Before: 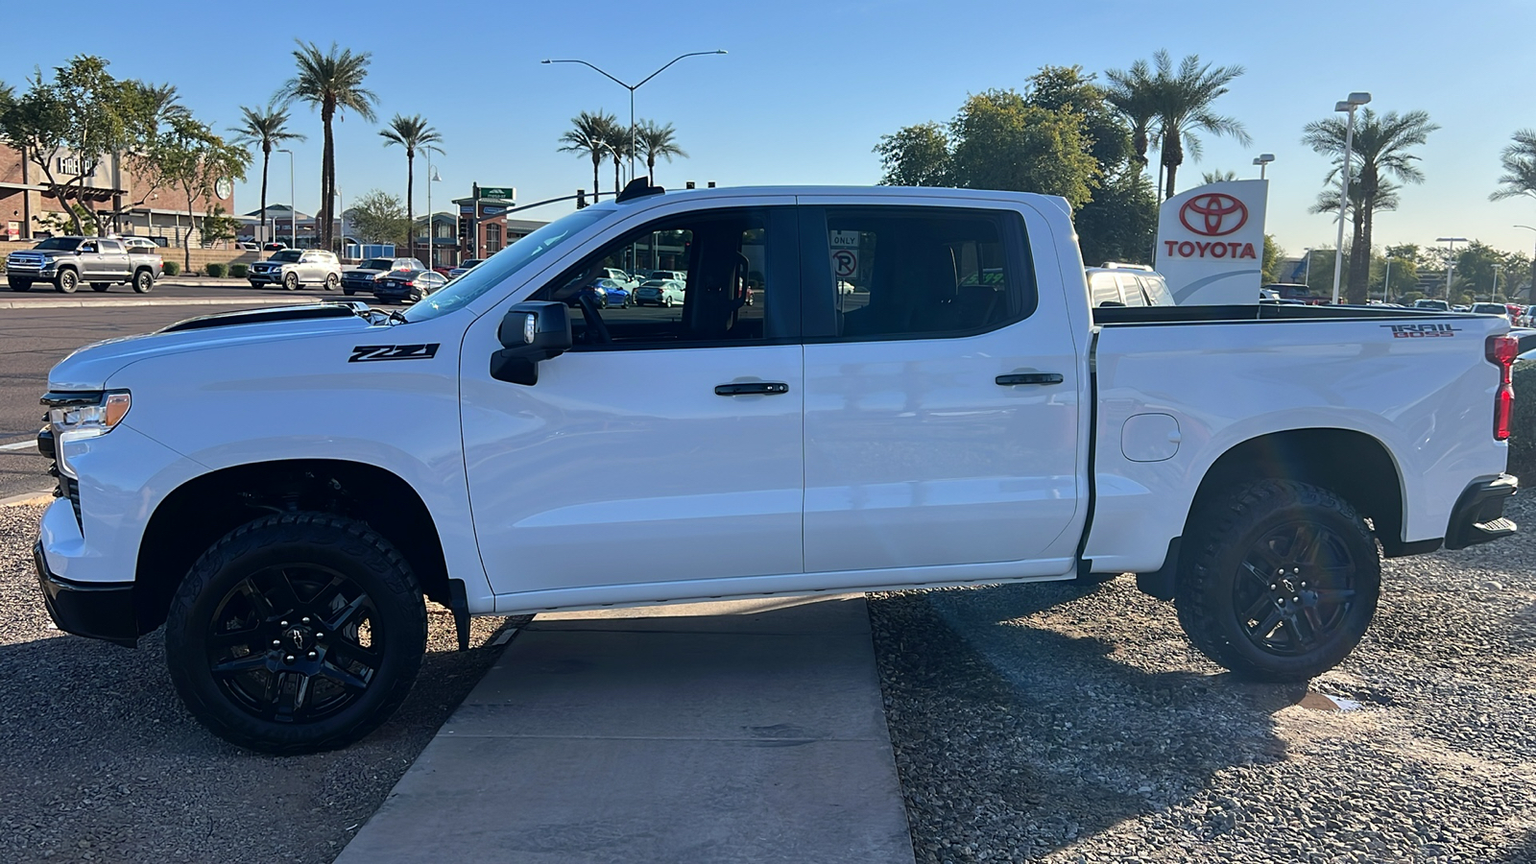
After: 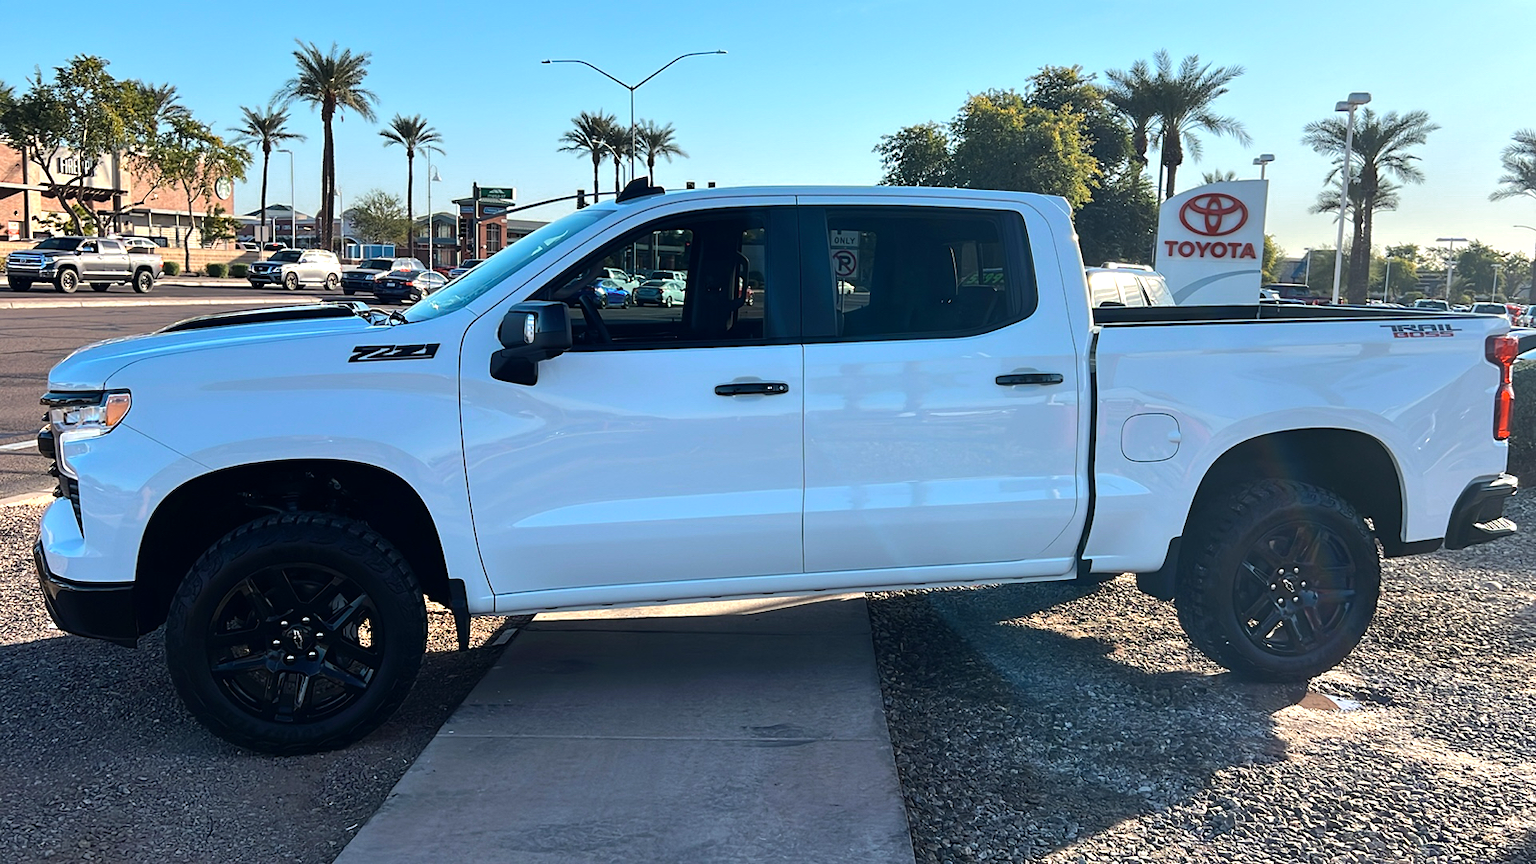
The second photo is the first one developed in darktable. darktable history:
color zones: curves: ch0 [(0.018, 0.548) (0.224, 0.64) (0.425, 0.447) (0.675, 0.575) (0.732, 0.579)]; ch1 [(0.066, 0.487) (0.25, 0.5) (0.404, 0.43) (0.75, 0.421) (0.956, 0.421)]; ch2 [(0.044, 0.561) (0.215, 0.465) (0.399, 0.544) (0.465, 0.548) (0.614, 0.447) (0.724, 0.43) (0.882, 0.623) (0.956, 0.632)]
color balance rgb: power › chroma 0.297%, power › hue 23.8°, perceptual saturation grading › global saturation 19.283%, perceptual brilliance grading › highlights 6.533%, perceptual brilliance grading › mid-tones 16.447%, perceptual brilliance grading › shadows -5.333%, global vibrance 20%
